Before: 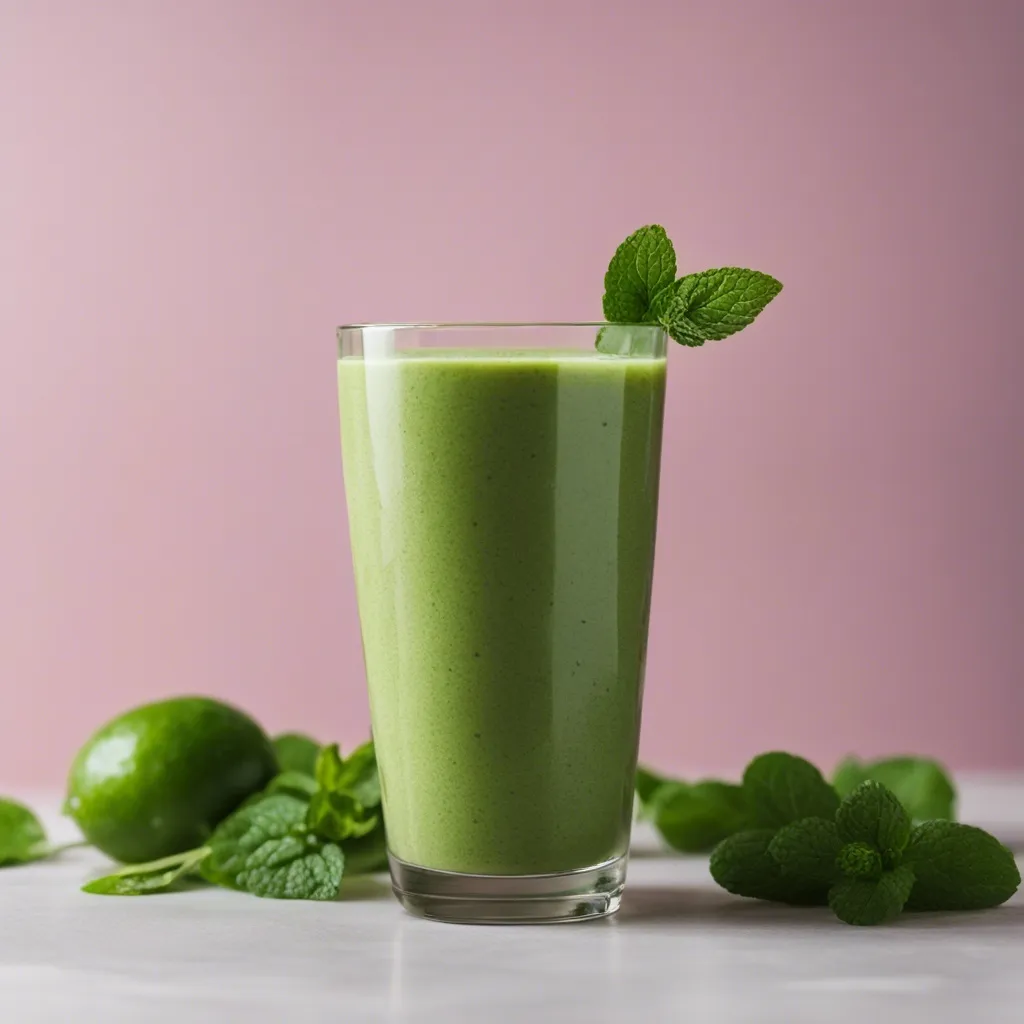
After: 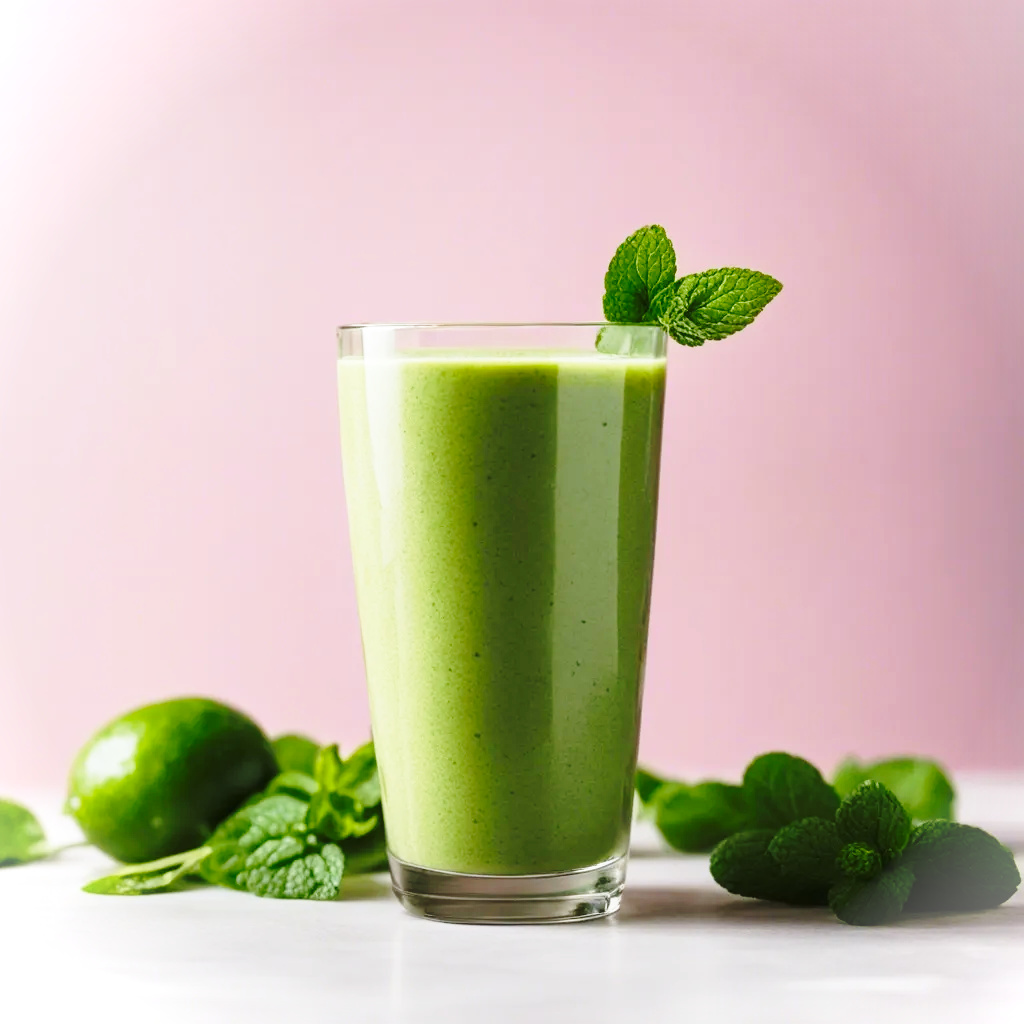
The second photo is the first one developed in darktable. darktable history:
base curve: curves: ch0 [(0, 0) (0.036, 0.037) (0.121, 0.228) (0.46, 0.76) (0.859, 0.983) (1, 1)], preserve colors none
vignetting: fall-off start 100%, brightness 0.3, saturation 0
